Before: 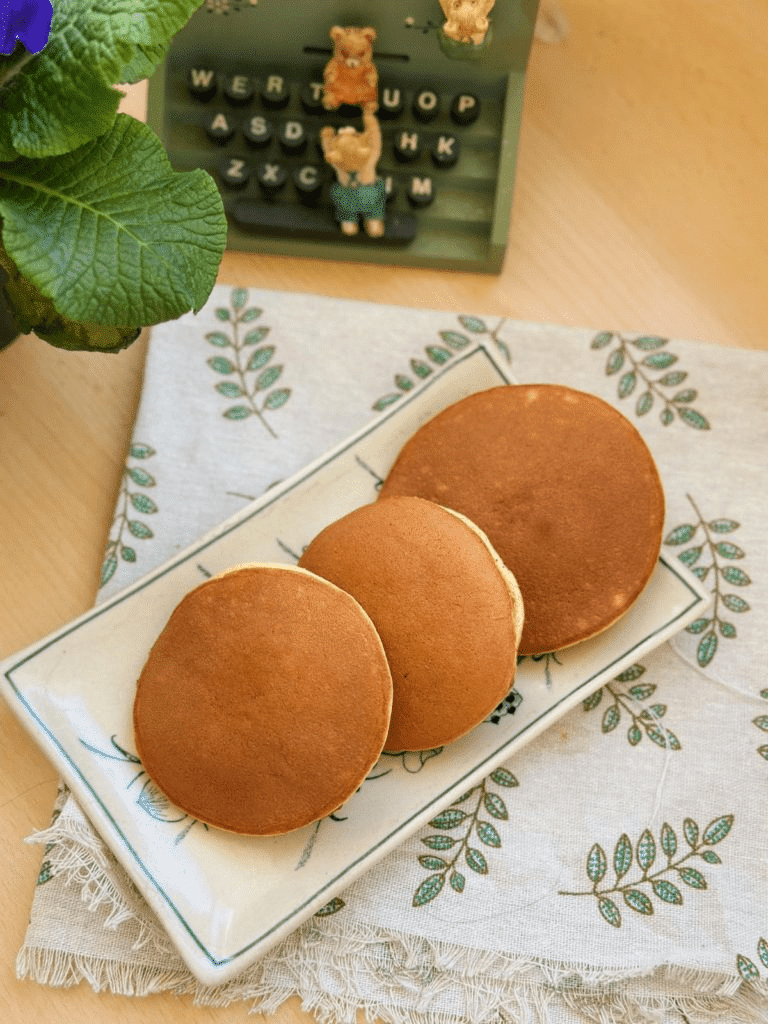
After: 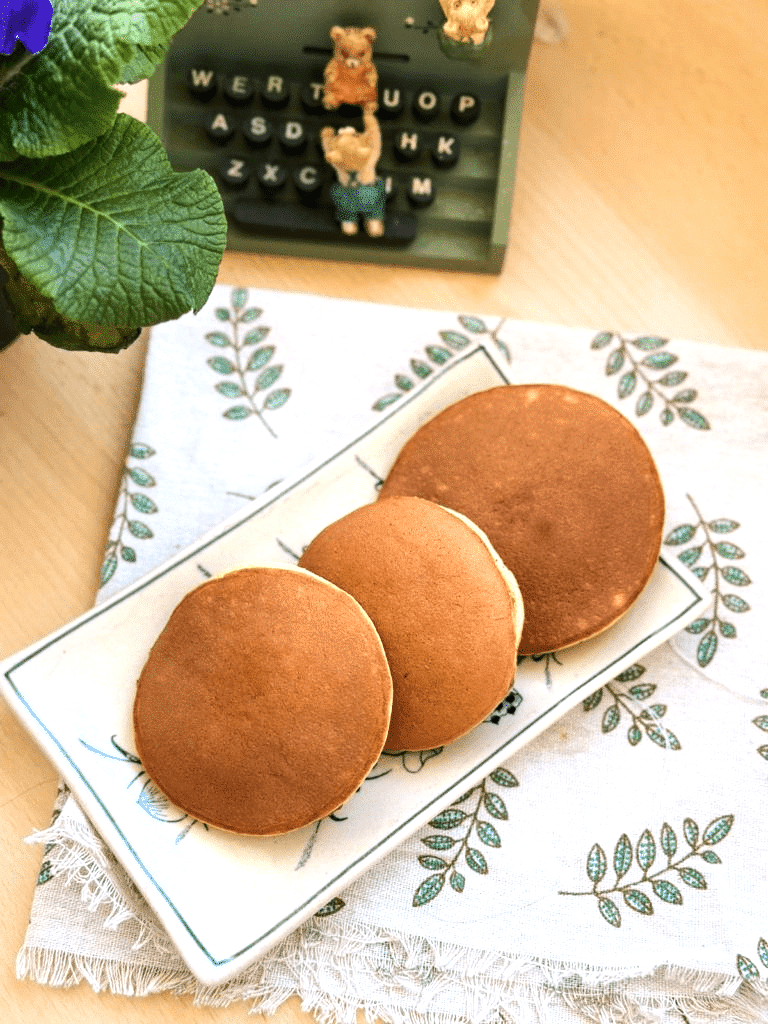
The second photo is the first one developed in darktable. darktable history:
tone equalizer: -8 EV -0.75 EV, -7 EV -0.7 EV, -6 EV -0.6 EV, -5 EV -0.4 EV, -3 EV 0.4 EV, -2 EV 0.6 EV, -1 EV 0.7 EV, +0 EV 0.75 EV, edges refinement/feathering 500, mask exposure compensation -1.57 EV, preserve details no
color calibration: illuminant as shot in camera, x 0.358, y 0.373, temperature 4628.91 K
